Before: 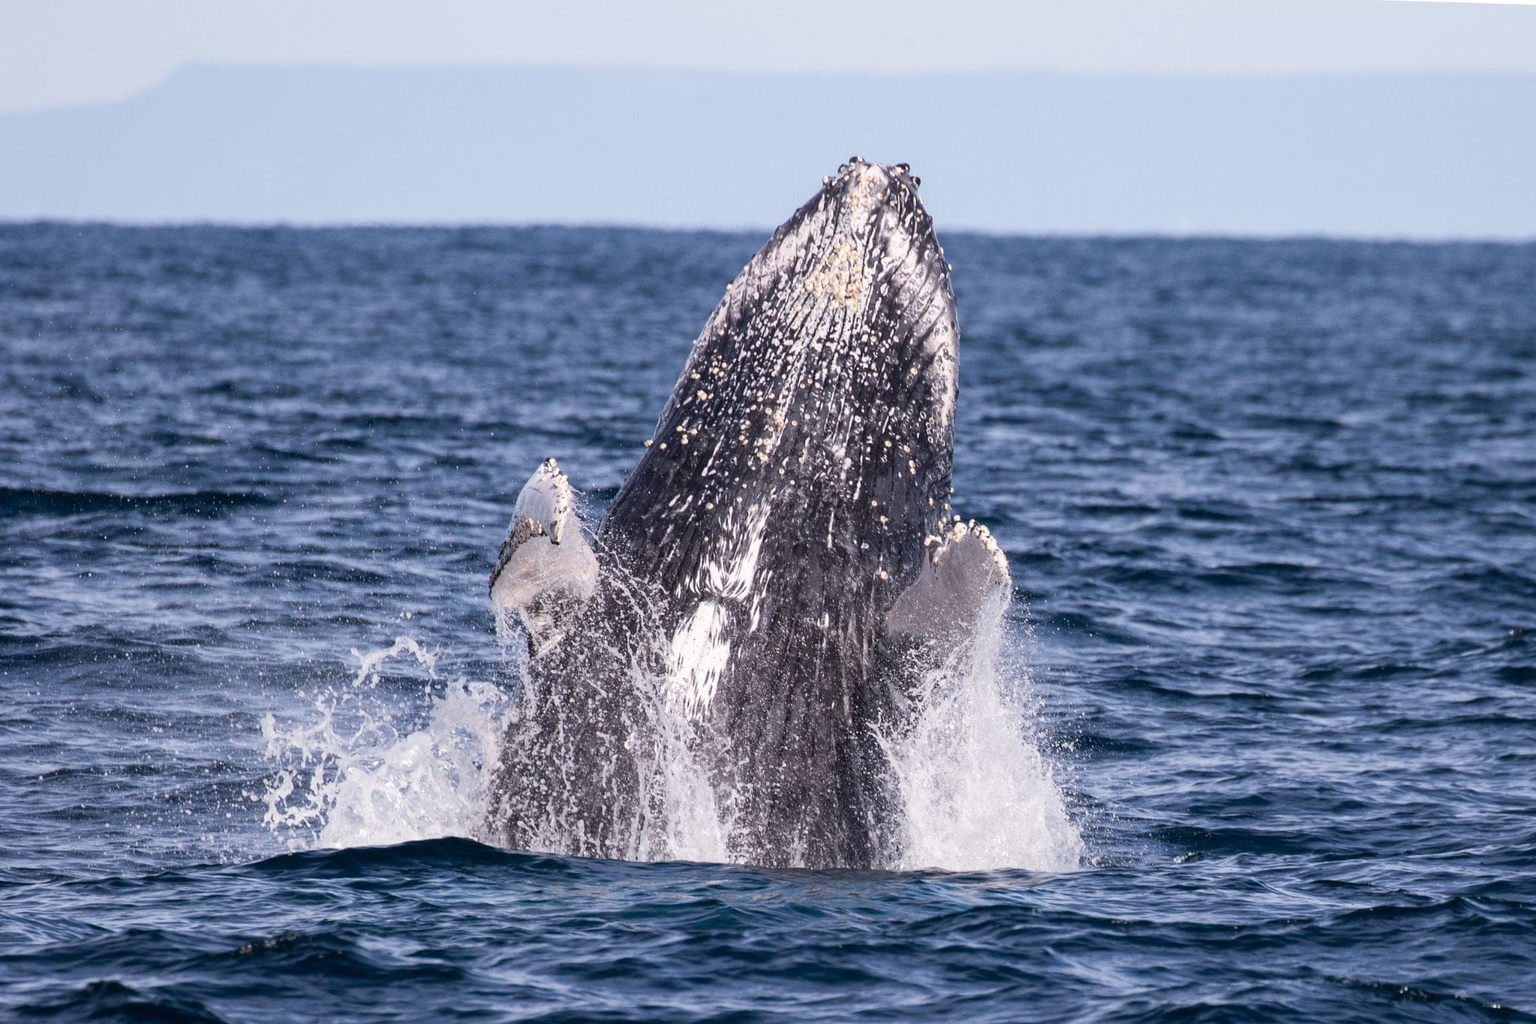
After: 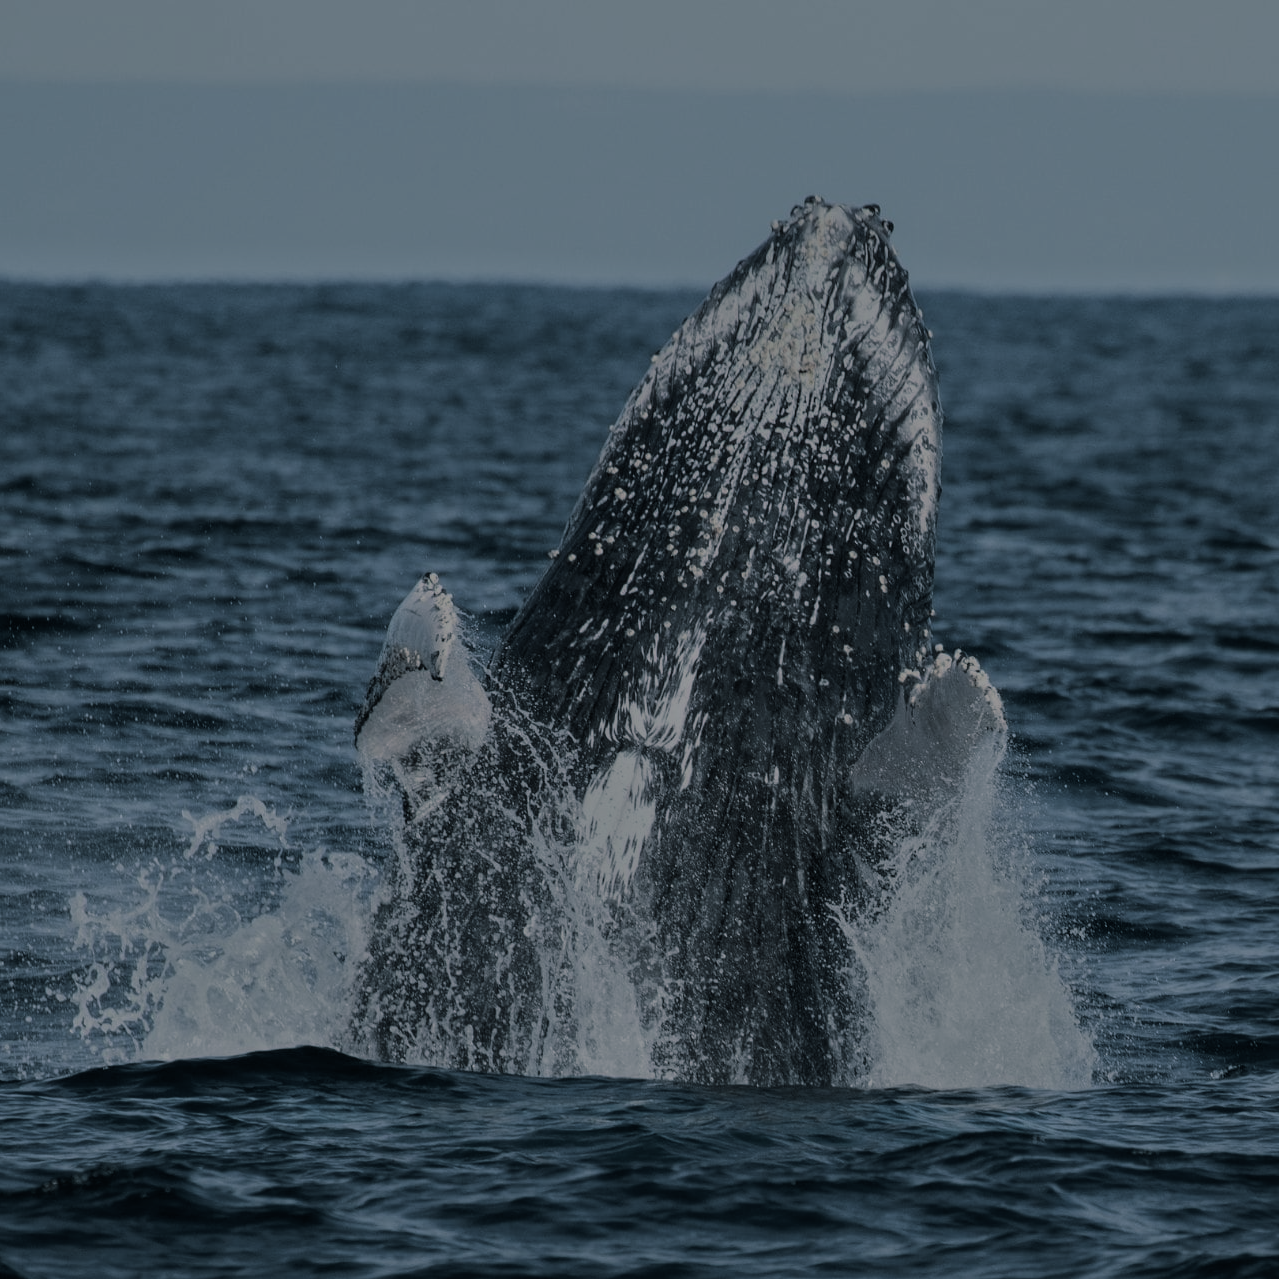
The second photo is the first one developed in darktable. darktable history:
tone equalizer: -8 EV -2 EV, -7 EV -2 EV, -6 EV -2 EV, -5 EV -2 EV, -4 EV -2 EV, -3 EV -2 EV, -2 EV -2 EV, -1 EV -1.63 EV, +0 EV -2 EV
crop and rotate: left 13.409%, right 19.924%
split-toning: shadows › hue 205.2°, shadows › saturation 0.29, highlights › hue 50.4°, highlights › saturation 0.38, balance -49.9
